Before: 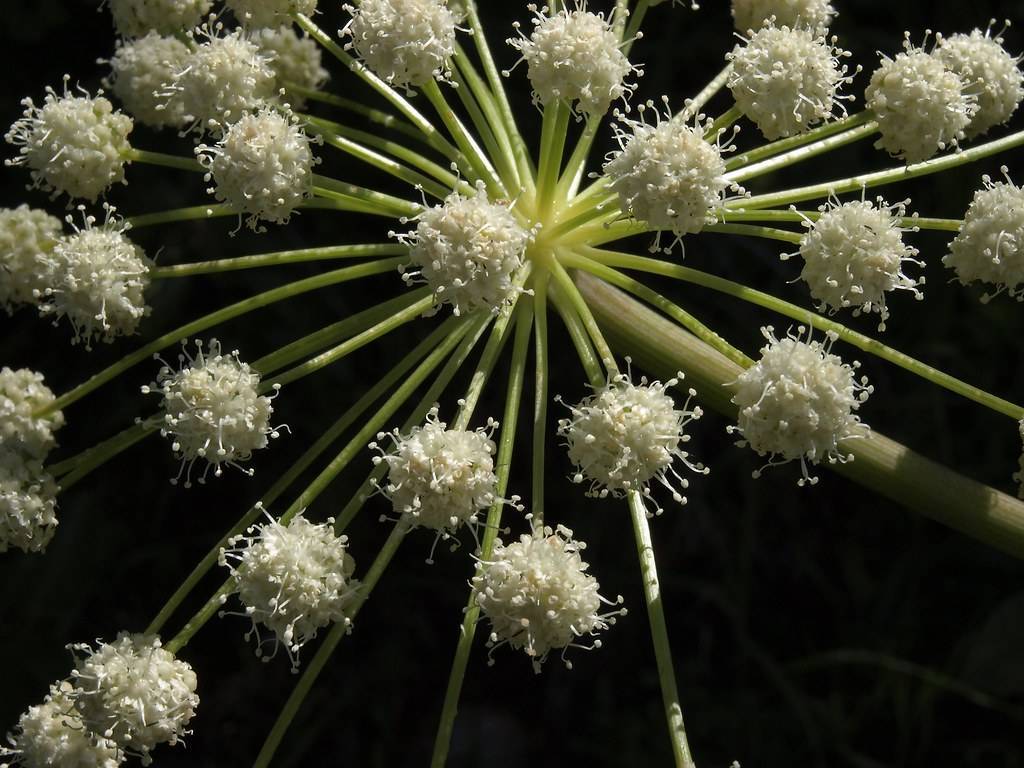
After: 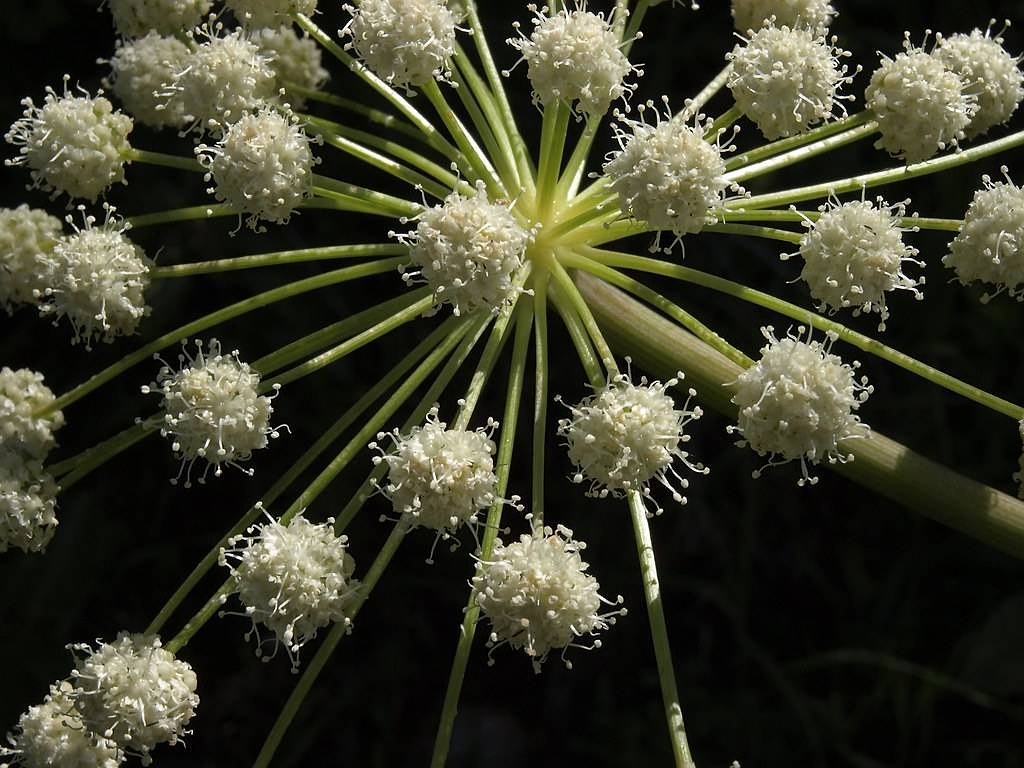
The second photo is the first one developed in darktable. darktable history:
sharpen: radius 1.258, amount 0.304, threshold 0.081
